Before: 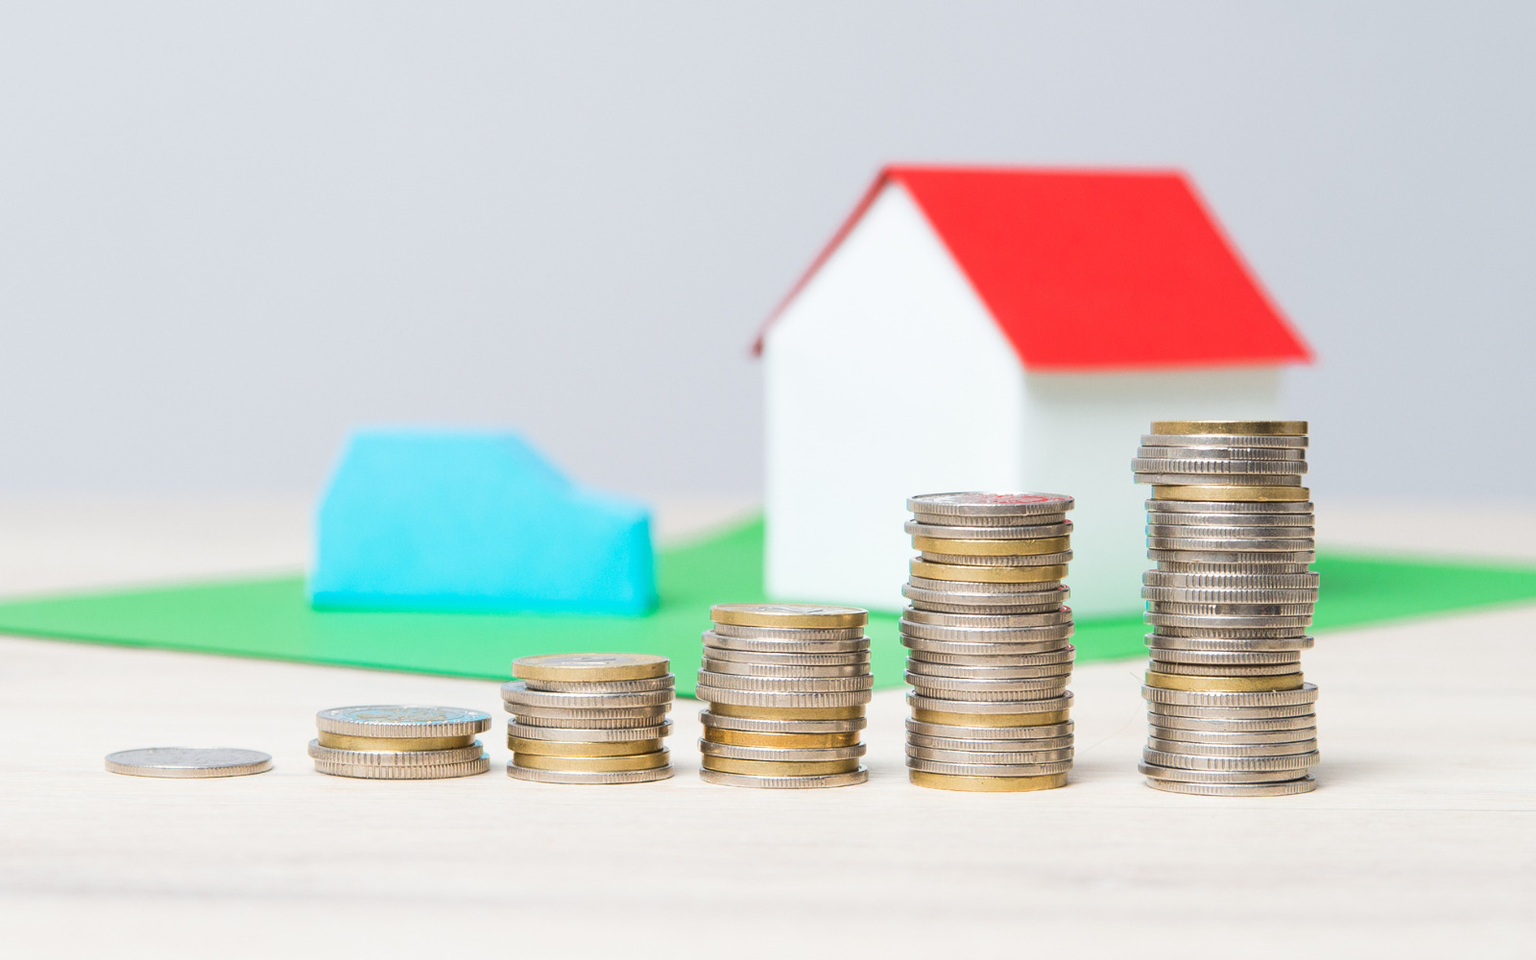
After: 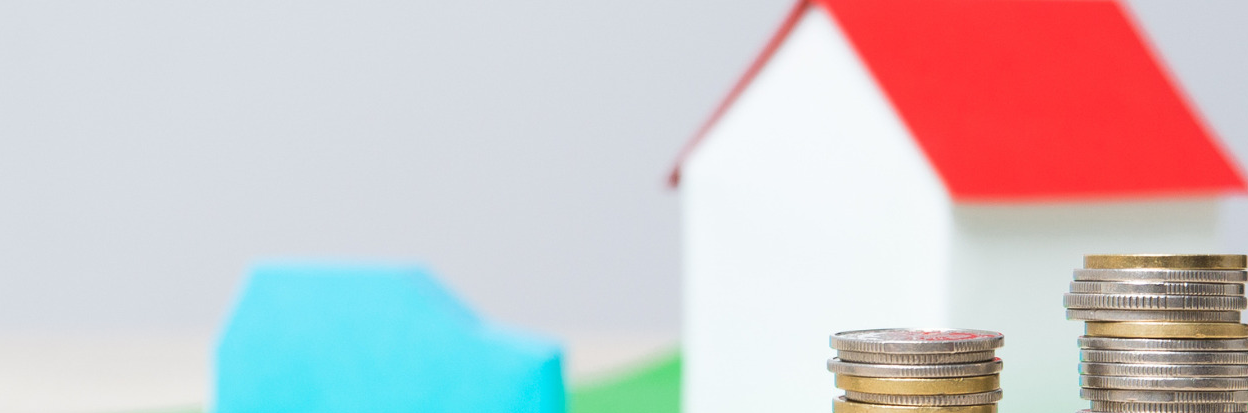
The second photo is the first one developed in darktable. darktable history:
crop: left 7.191%, top 18.458%, right 14.255%, bottom 40.215%
